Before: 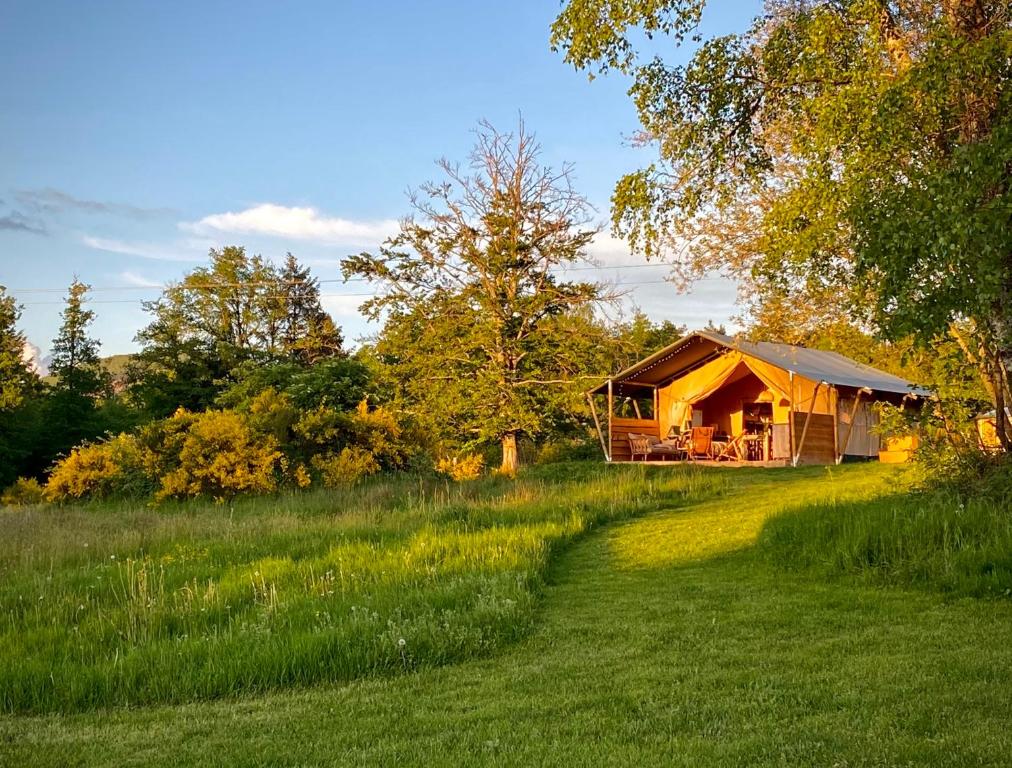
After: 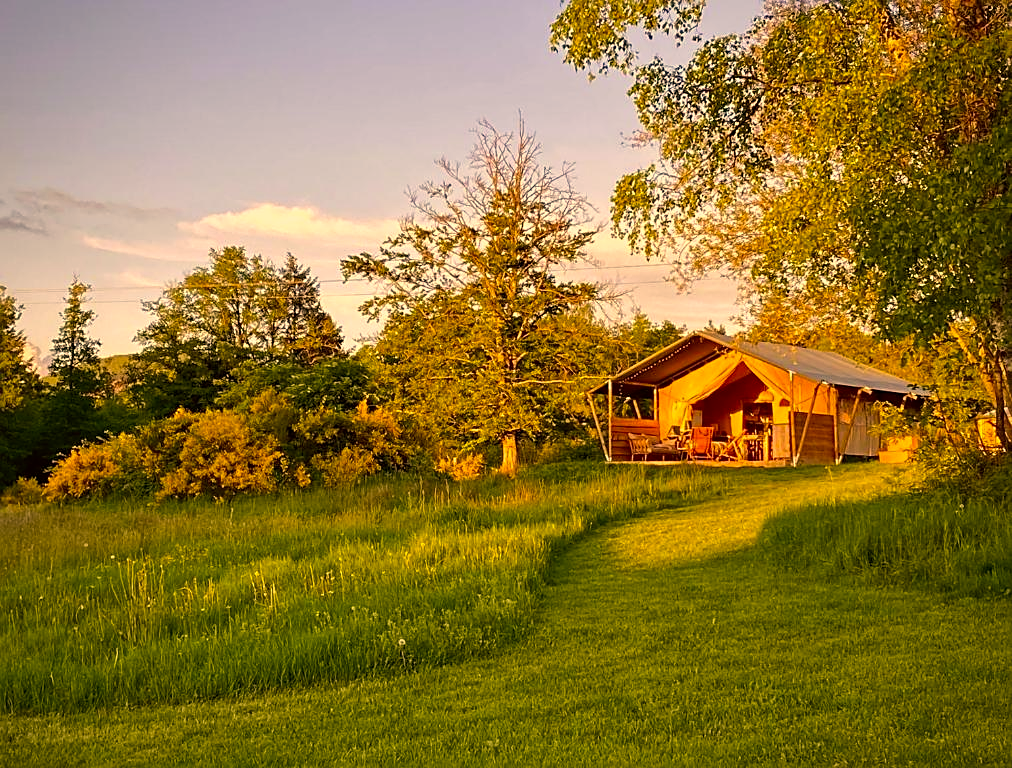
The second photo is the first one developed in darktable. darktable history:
sharpen: on, module defaults
color correction: highlights a* 17.94, highlights b* 35.39, shadows a* 1.48, shadows b* 6.42, saturation 1.01
